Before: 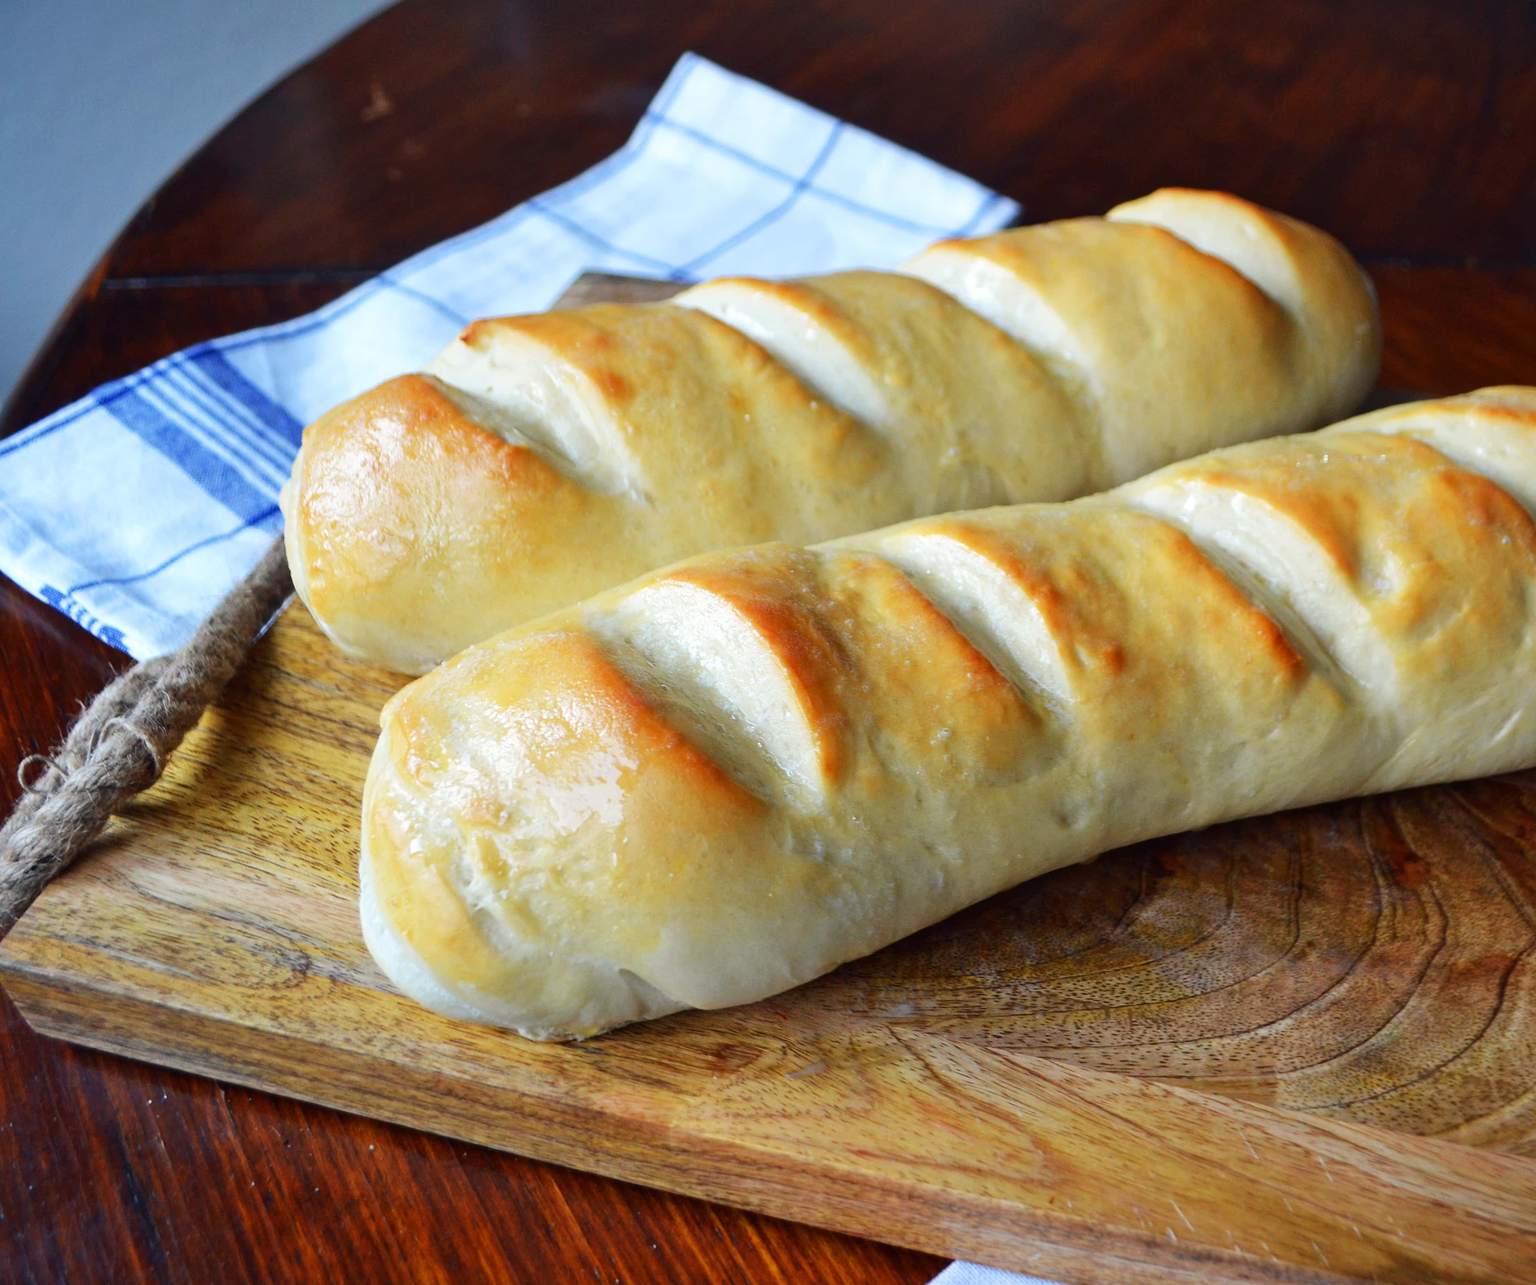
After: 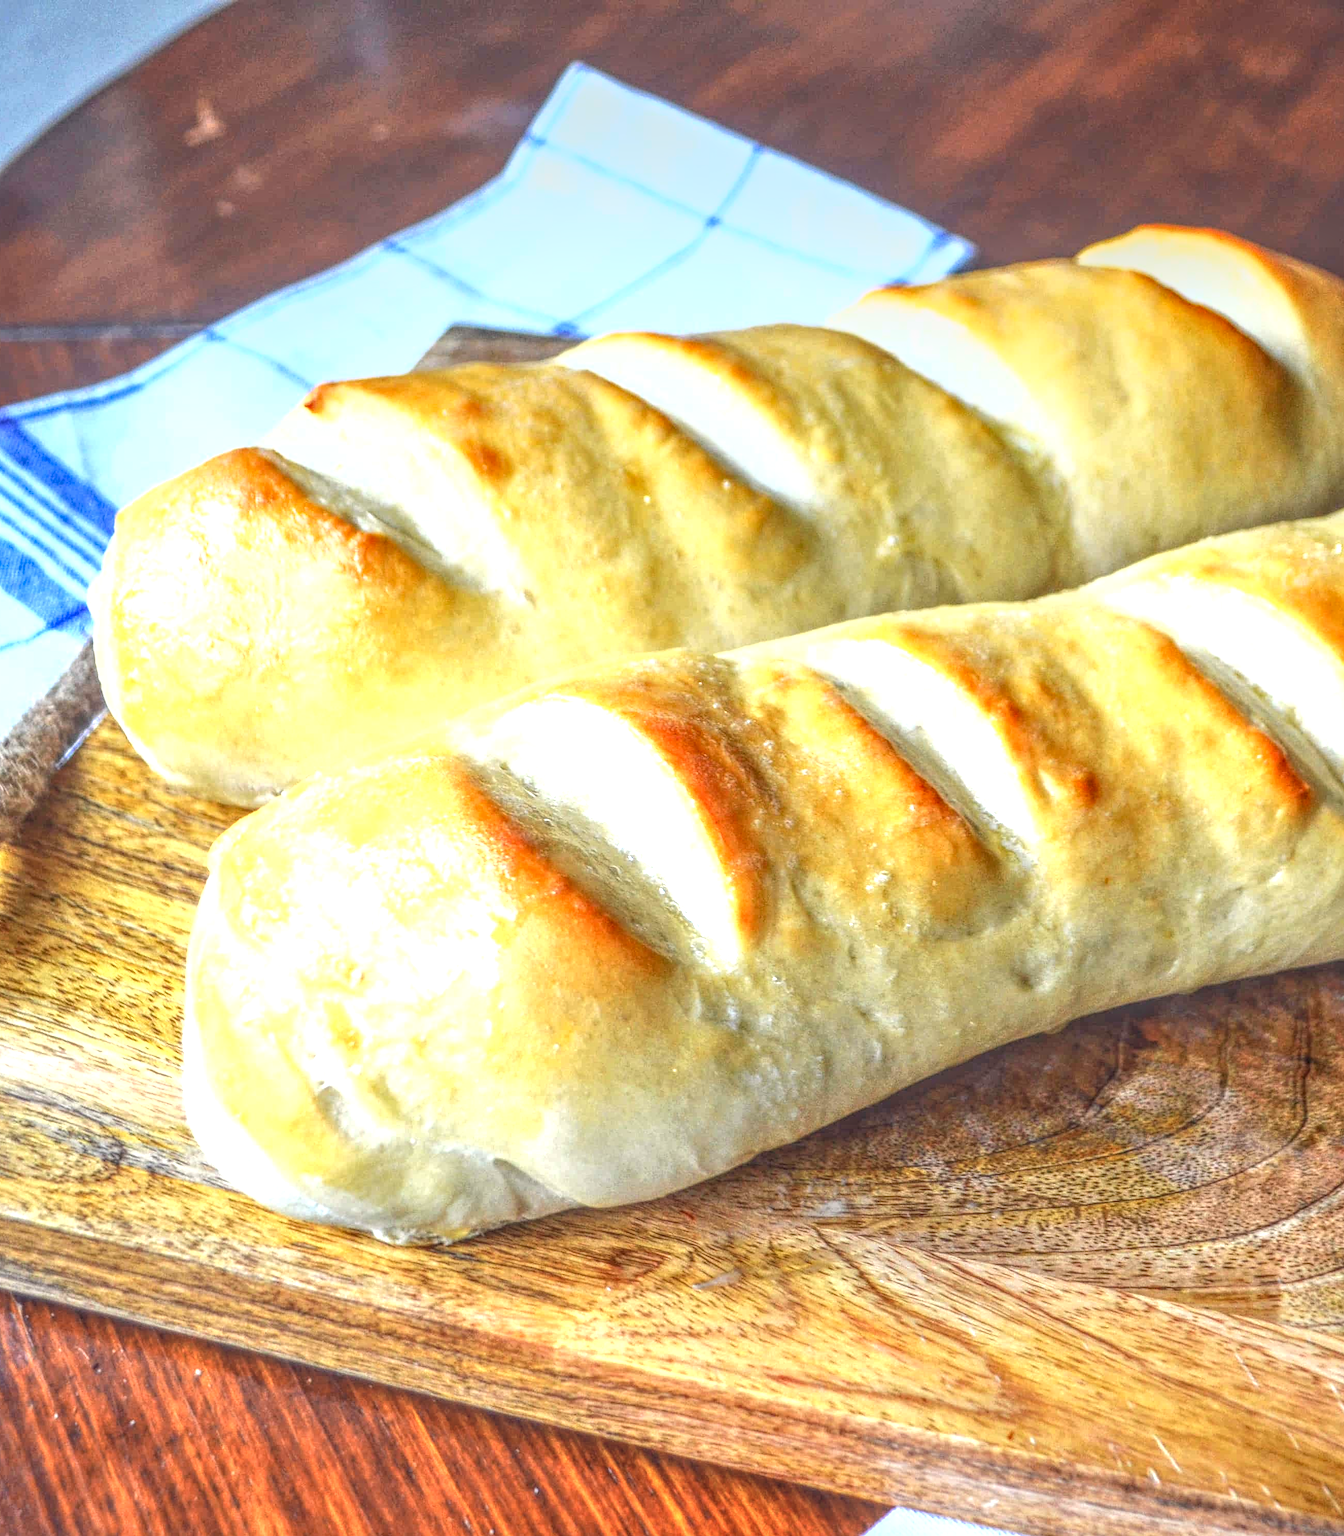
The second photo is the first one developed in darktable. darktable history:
exposure: black level correction 0, exposure 1.1 EV, compensate exposure bias true, compensate highlight preservation false
crop: left 13.443%, right 13.31%
local contrast: highlights 0%, shadows 0%, detail 200%, midtone range 0.25
